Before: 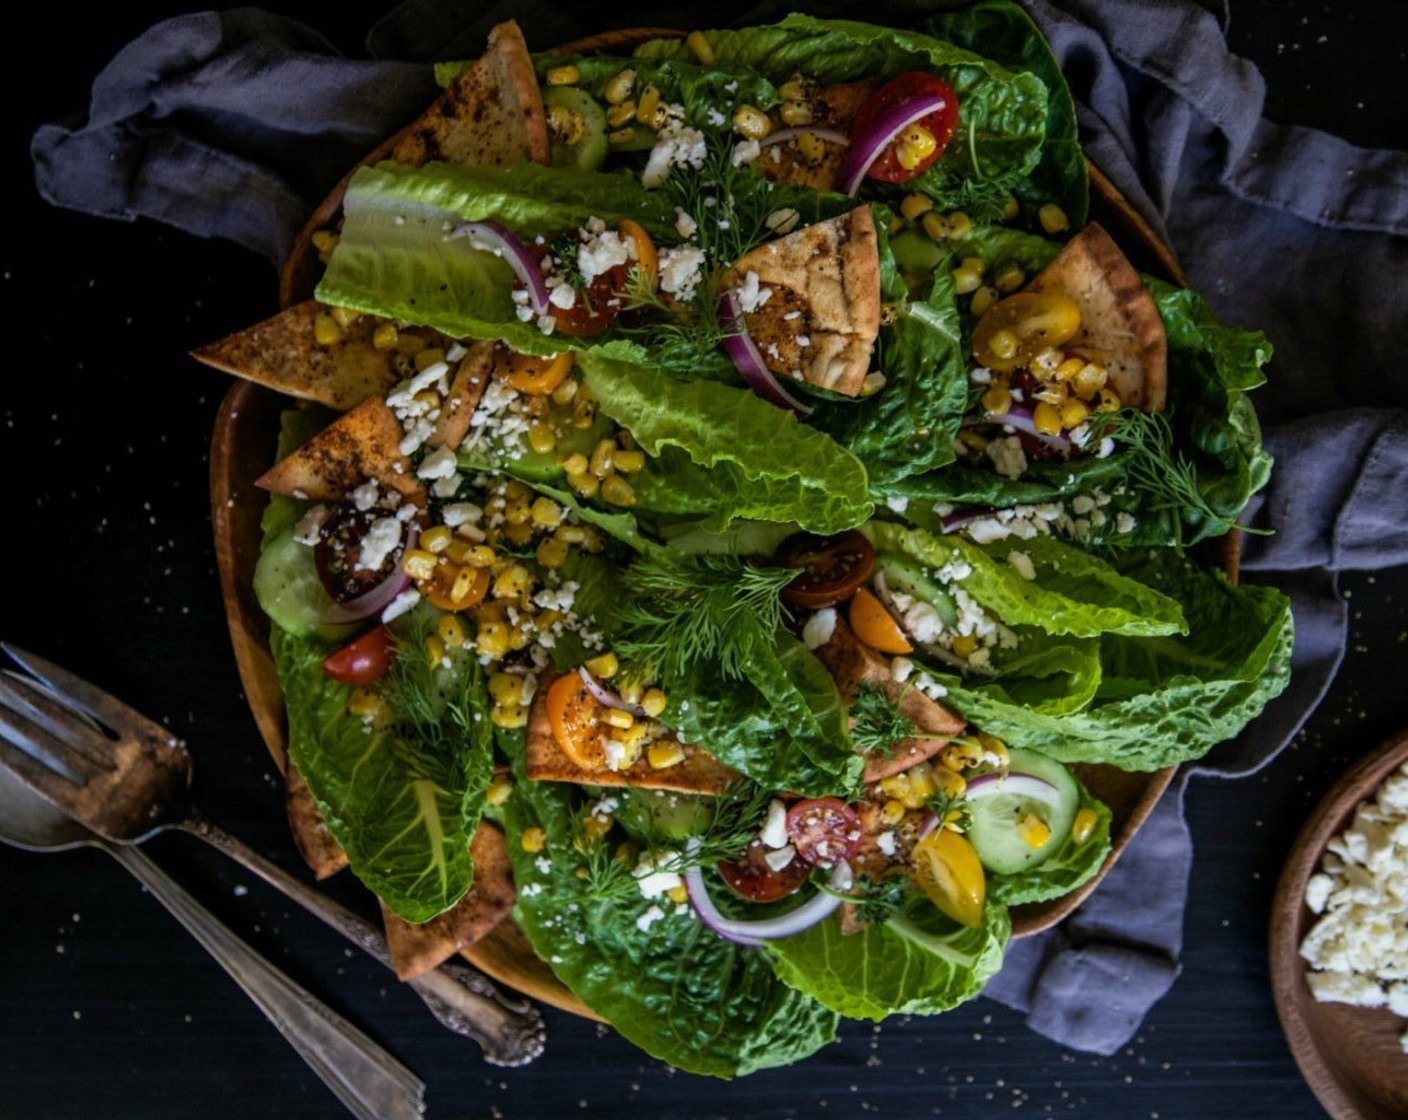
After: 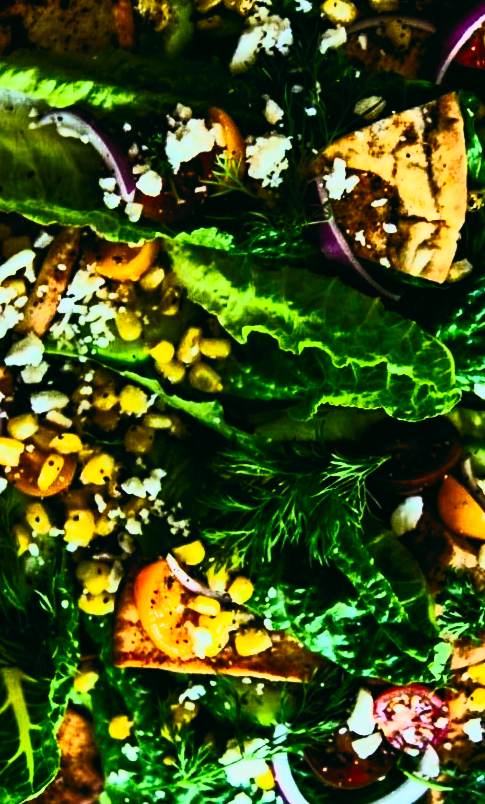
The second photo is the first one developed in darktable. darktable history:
crop and rotate: left 29.387%, top 10.167%, right 36.144%, bottom 18.042%
contrast brightness saturation: contrast 0.811, brightness 0.583, saturation 0.588
exposure: black level correction -0.023, exposure -0.034 EV, compensate highlight preservation false
haze removal: compatibility mode true, adaptive false
tone curve: curves: ch0 [(0, 0) (0.087, 0.054) (0.281, 0.245) (0.532, 0.514) (0.835, 0.818) (0.994, 0.955)]; ch1 [(0, 0) (0.27, 0.195) (0.406, 0.435) (0.452, 0.474) (0.495, 0.5) (0.514, 0.508) (0.537, 0.556) (0.654, 0.689) (1, 1)]; ch2 [(0, 0) (0.269, 0.299) (0.459, 0.441) (0.498, 0.499) (0.523, 0.52) (0.551, 0.549) (0.633, 0.625) (0.659, 0.681) (0.718, 0.764) (1, 1)], preserve colors none
color correction: highlights a* -7.48, highlights b* 1.05, shadows a* -3.43, saturation 1.41
filmic rgb: black relative exposure -3.78 EV, white relative exposure 2.41 EV, dynamic range scaling -49.99%, hardness 3.47, latitude 29.18%, contrast 1.786
